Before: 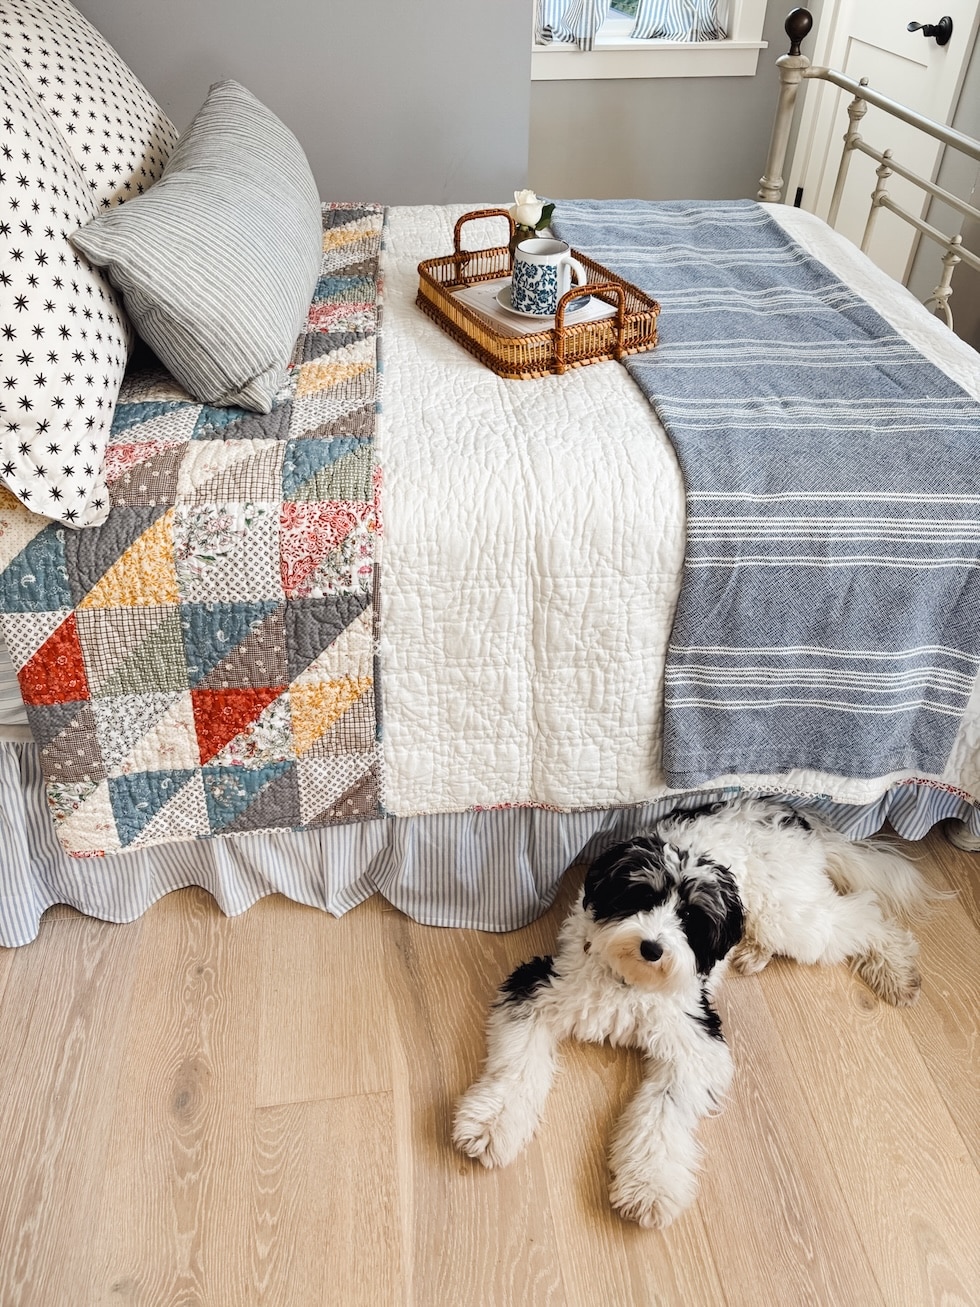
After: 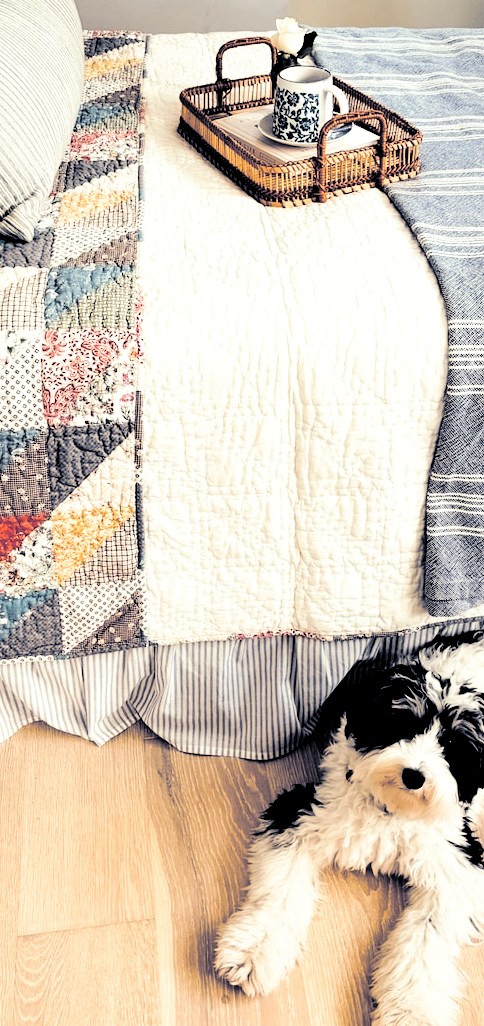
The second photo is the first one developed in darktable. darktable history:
crop and rotate: angle 0.02°, left 24.353%, top 13.219%, right 26.156%, bottom 8.224%
color calibration: x 0.334, y 0.349, temperature 5426 K
filmic rgb: middle gray luminance 13.55%, black relative exposure -1.97 EV, white relative exposure 3.1 EV, threshold 6 EV, target black luminance 0%, hardness 1.79, latitude 59.23%, contrast 1.728, highlights saturation mix 5%, shadows ↔ highlights balance -37.52%, add noise in highlights 0, color science v3 (2019), use custom middle-gray values true, iterations of high-quality reconstruction 0, contrast in highlights soft, enable highlight reconstruction true
split-toning: shadows › hue 230.4°
